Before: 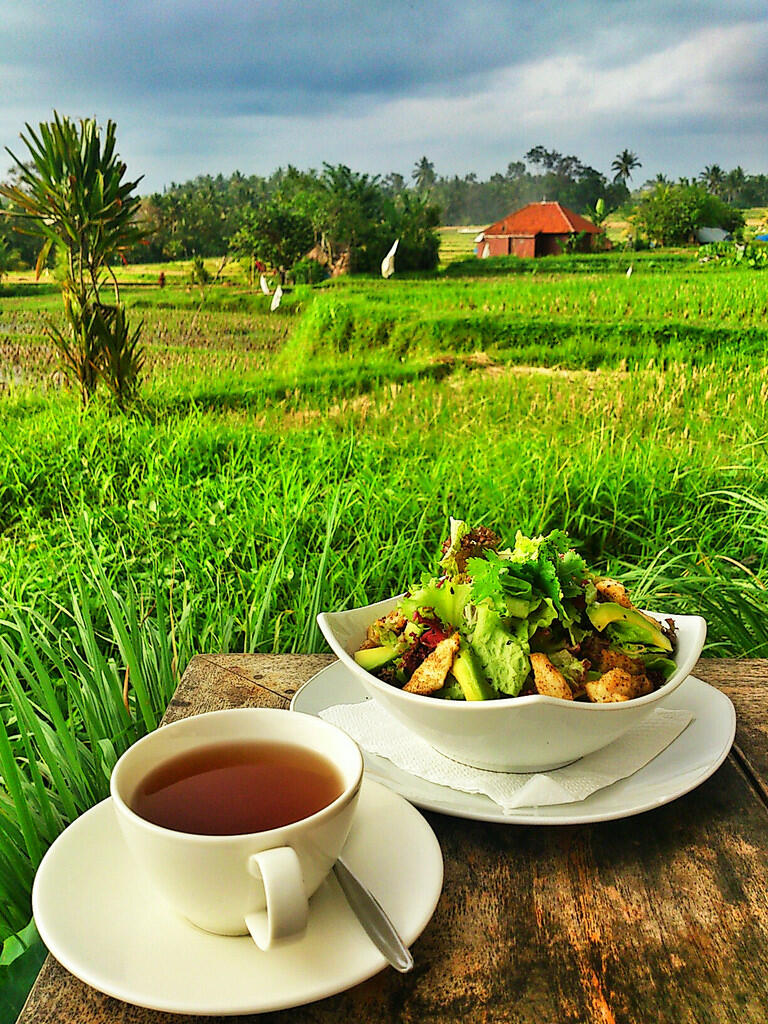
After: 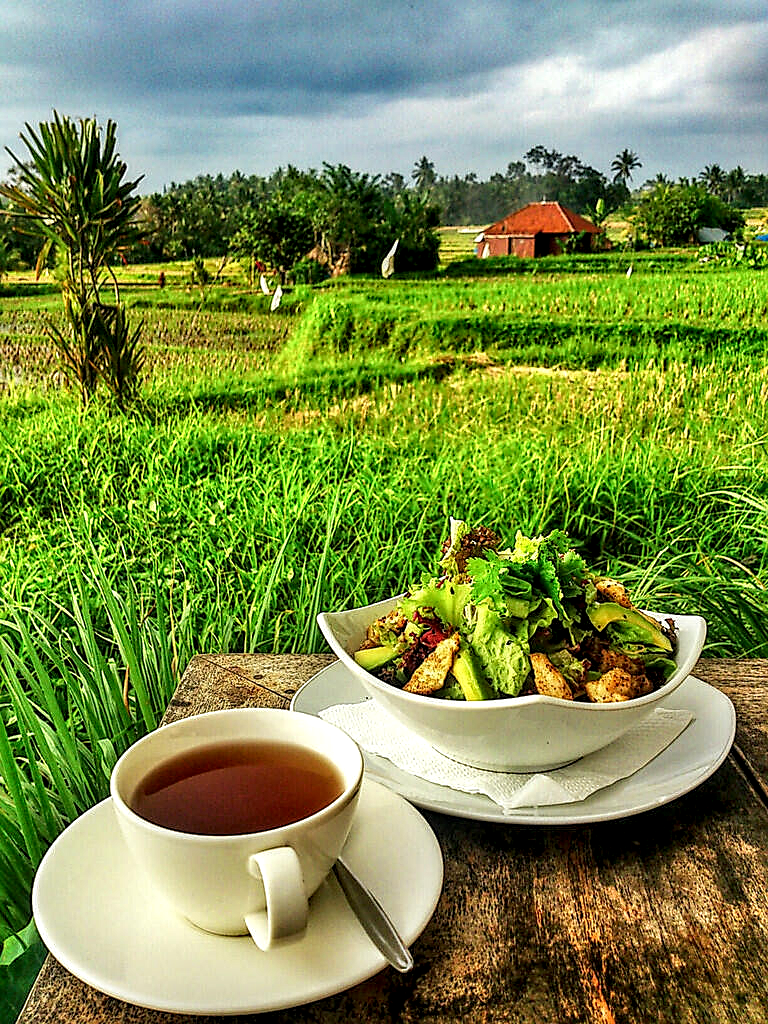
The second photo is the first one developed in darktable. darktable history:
local contrast: highlights 22%, shadows 71%, detail 170%
sharpen: radius 1.919
